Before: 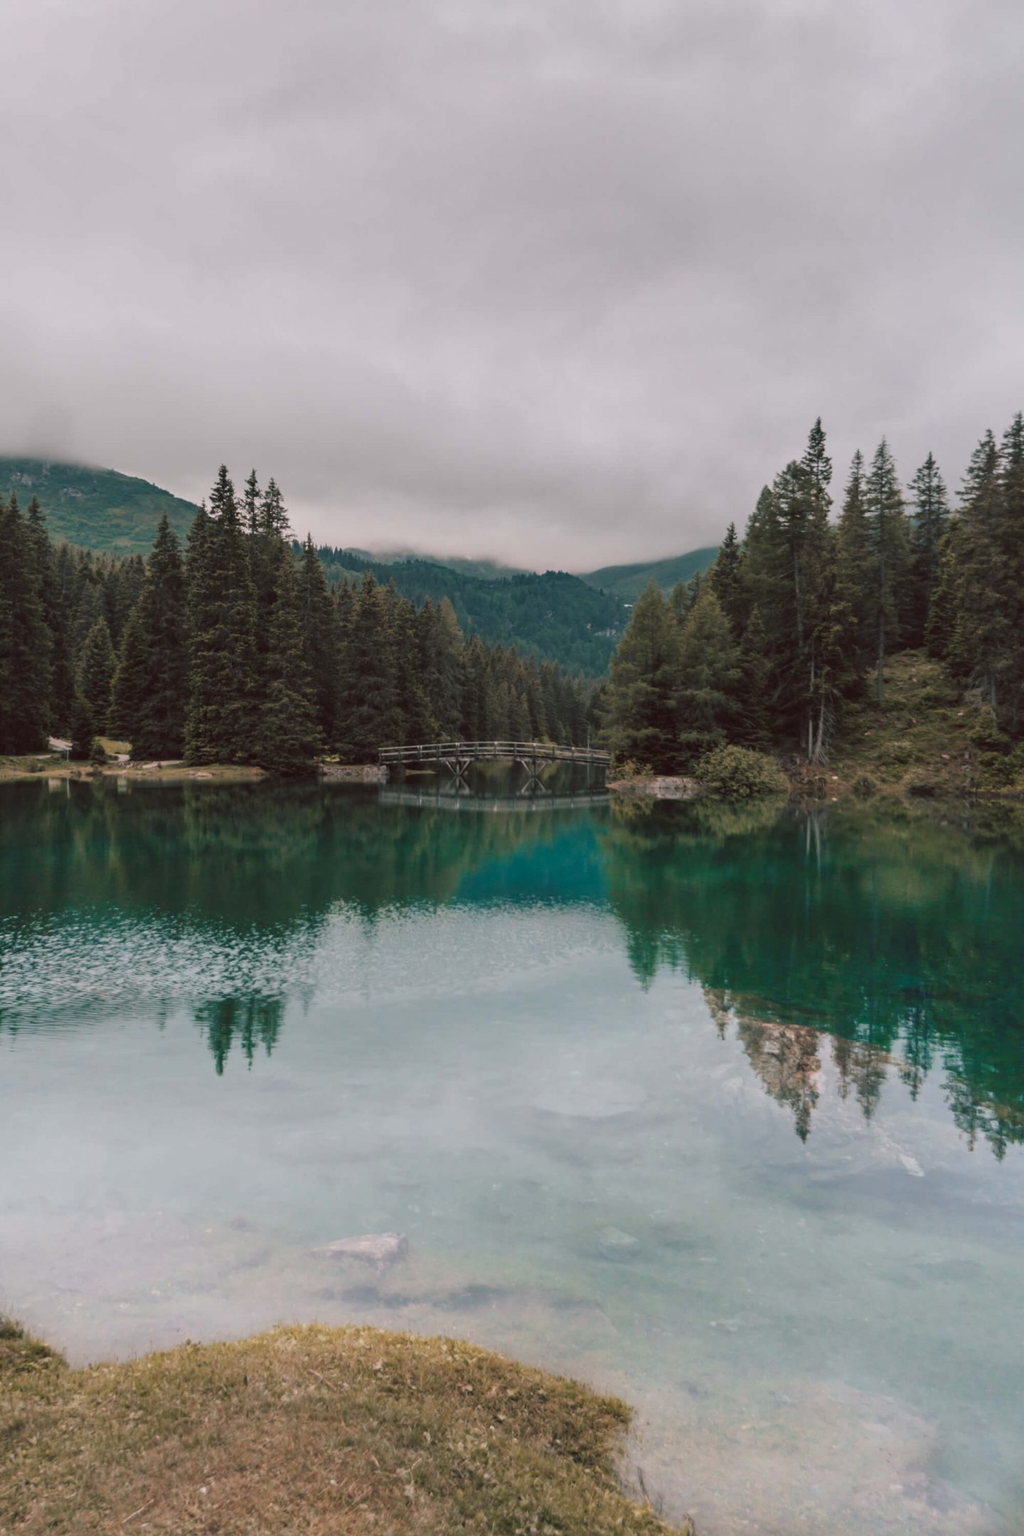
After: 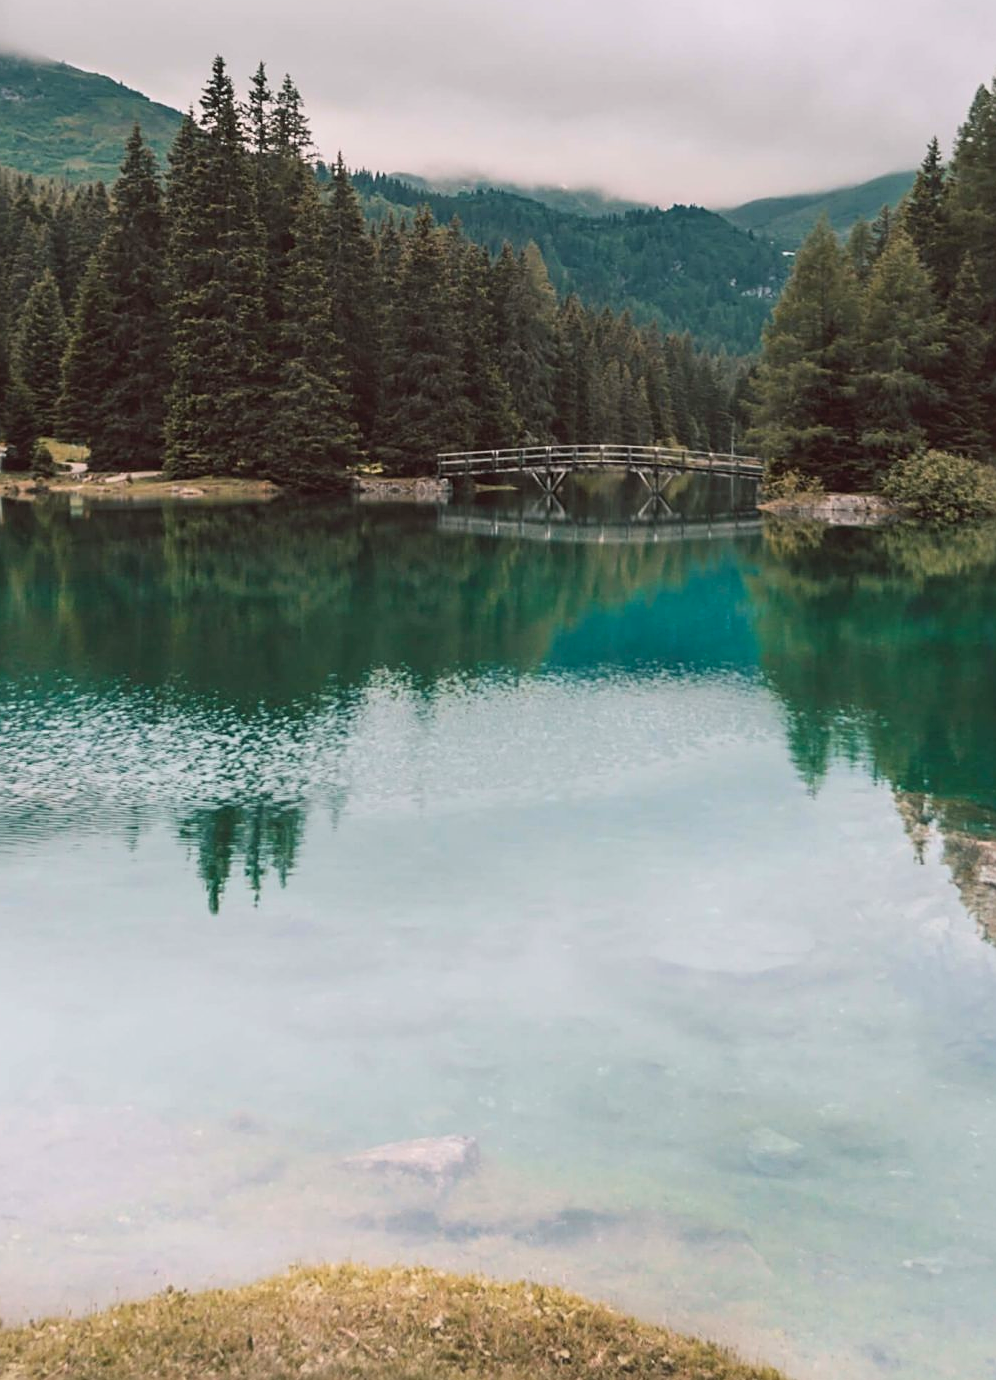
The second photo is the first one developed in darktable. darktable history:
sharpen: on, module defaults
crop: left 6.632%, top 27.724%, right 24.199%, bottom 8.369%
contrast brightness saturation: contrast 0.196, brightness 0.165, saturation 0.226
